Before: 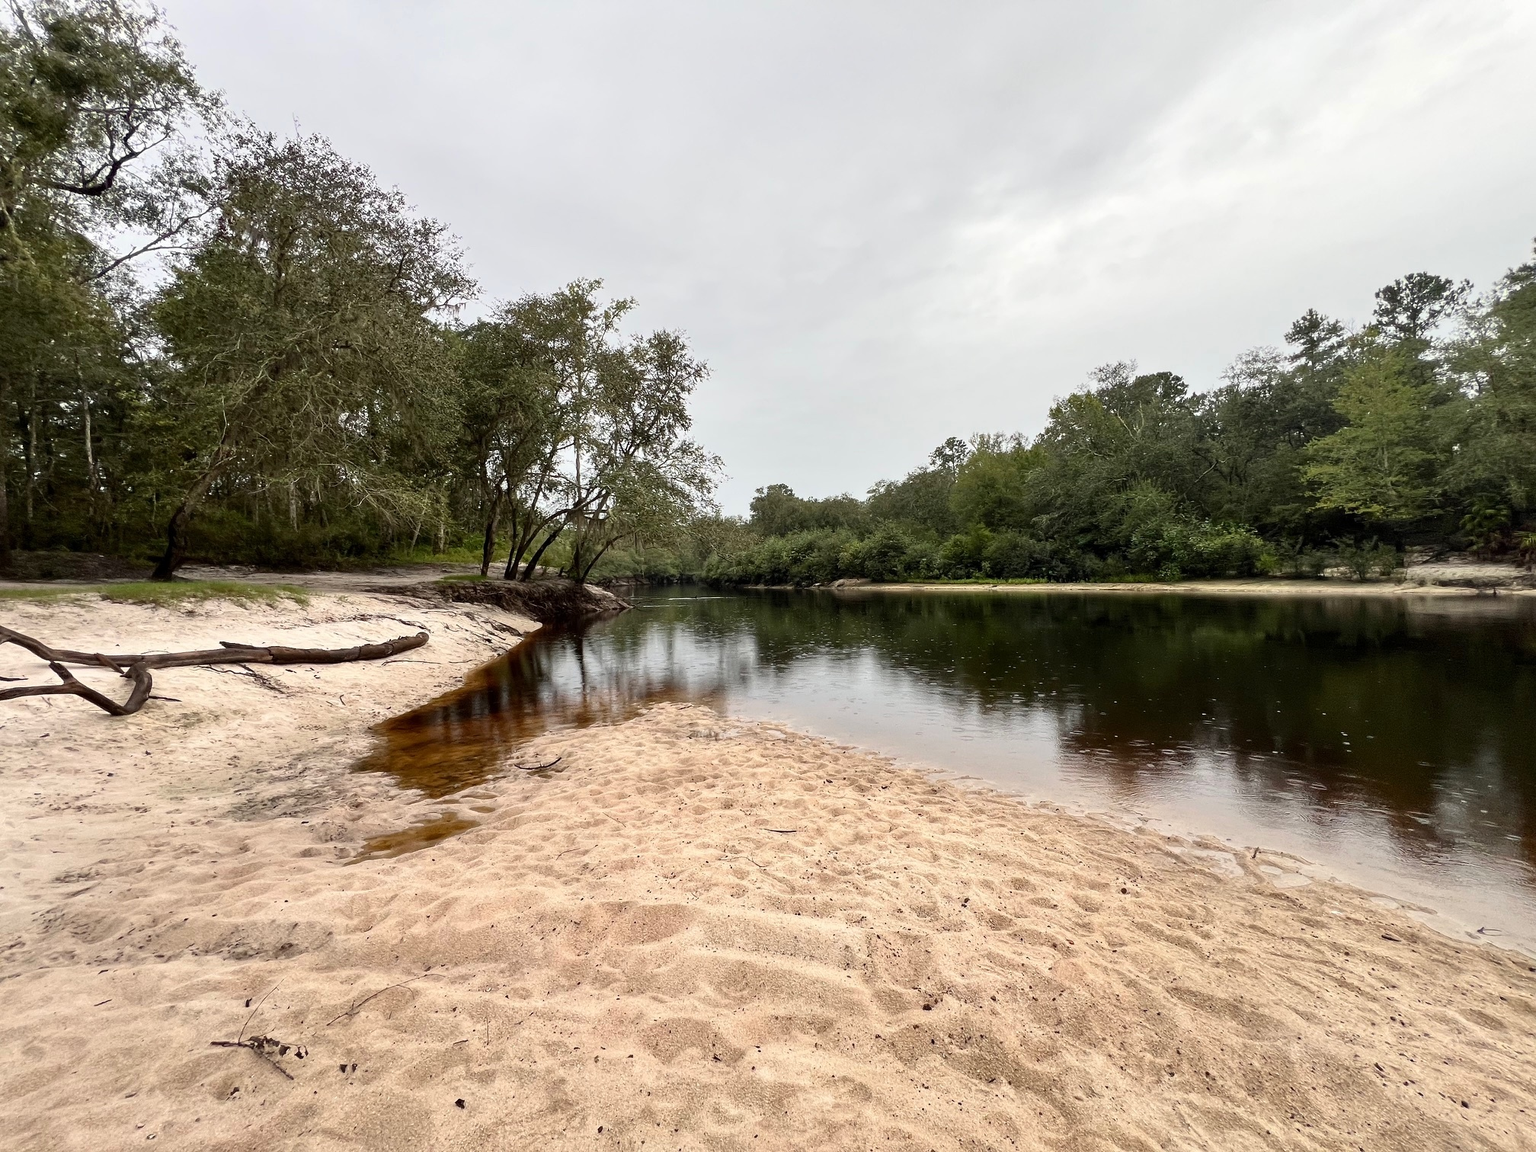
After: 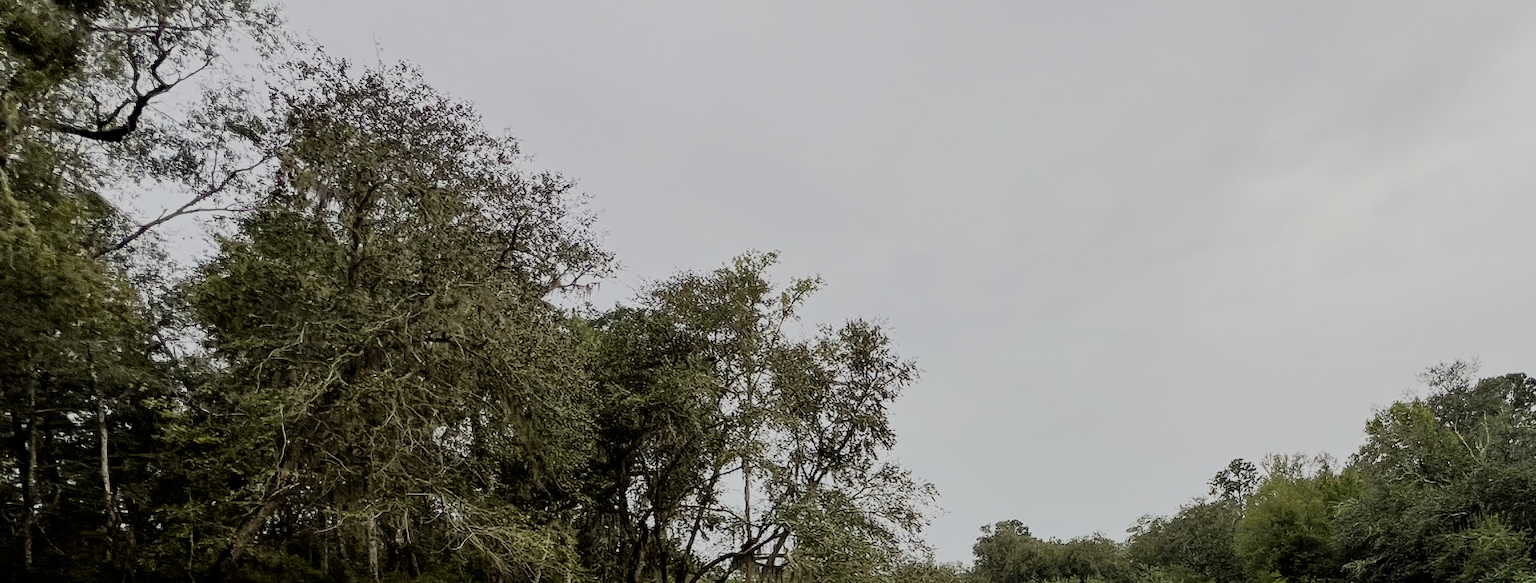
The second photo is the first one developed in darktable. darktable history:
crop: left 0.553%, top 7.634%, right 23.17%, bottom 53.697%
color correction: highlights b* -0.027
filmic rgb: black relative exposure -6.07 EV, white relative exposure 6.94 EV, hardness 2.27
